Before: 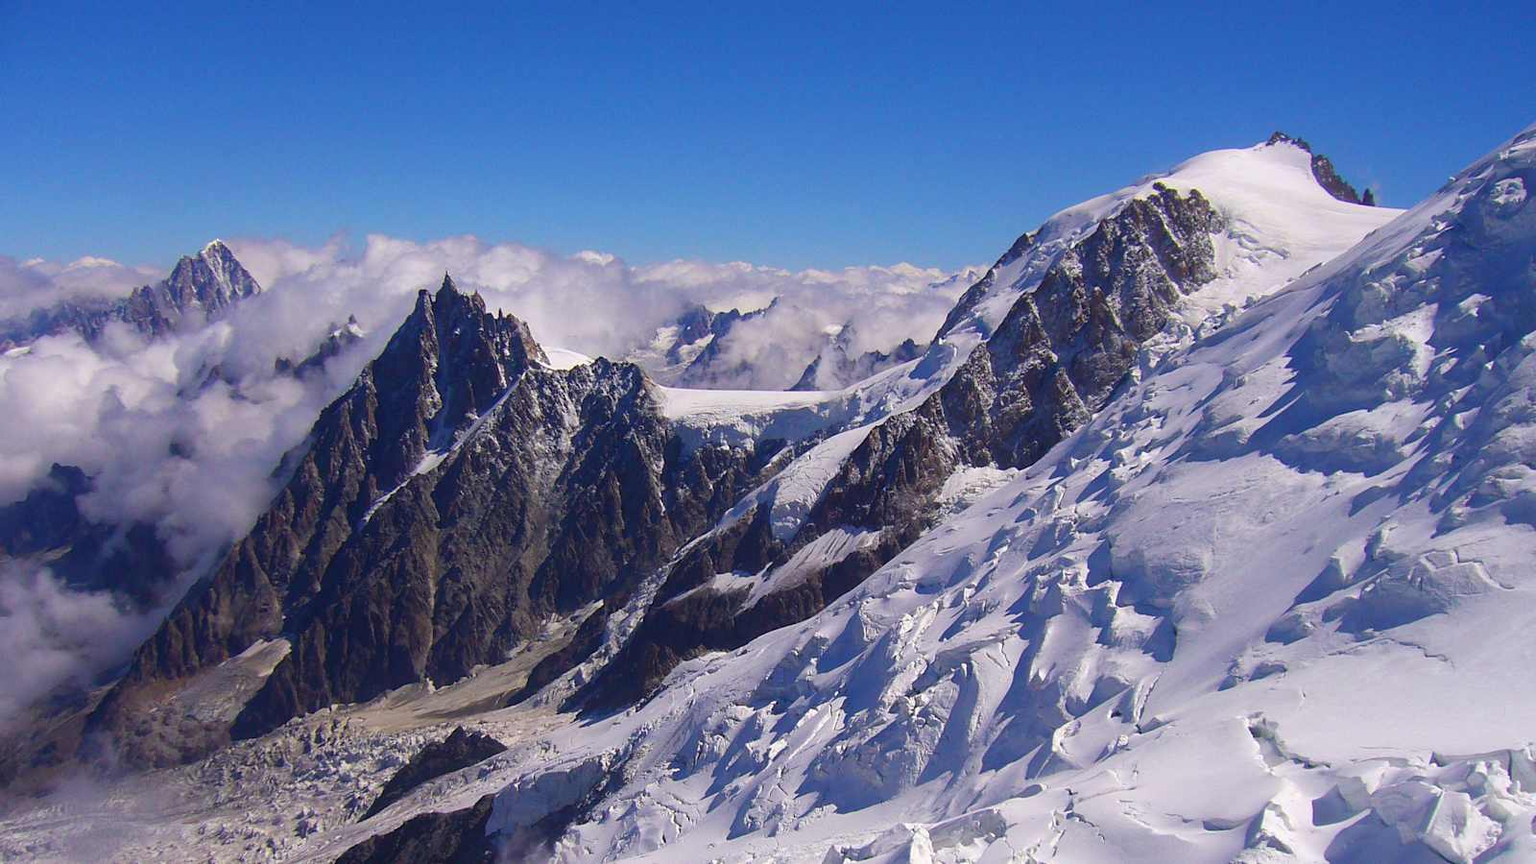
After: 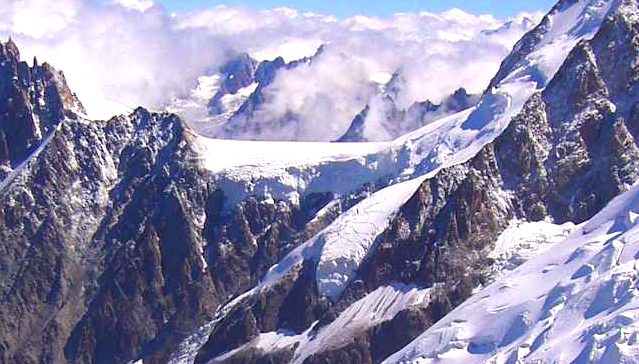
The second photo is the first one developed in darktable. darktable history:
exposure: black level correction 0, exposure 0.889 EV, compensate exposure bias true, compensate highlight preservation false
crop: left 30.384%, top 29.52%, right 29.67%, bottom 29.933%
